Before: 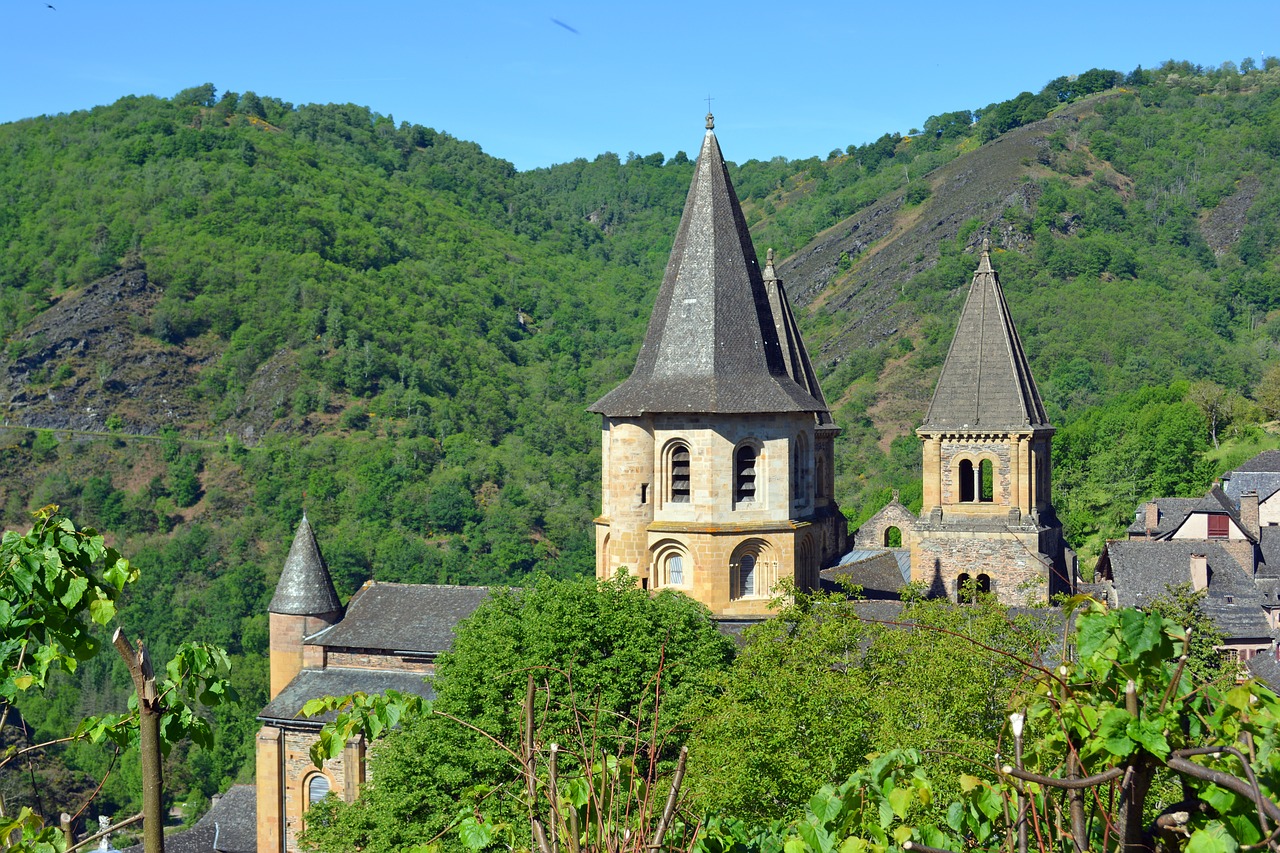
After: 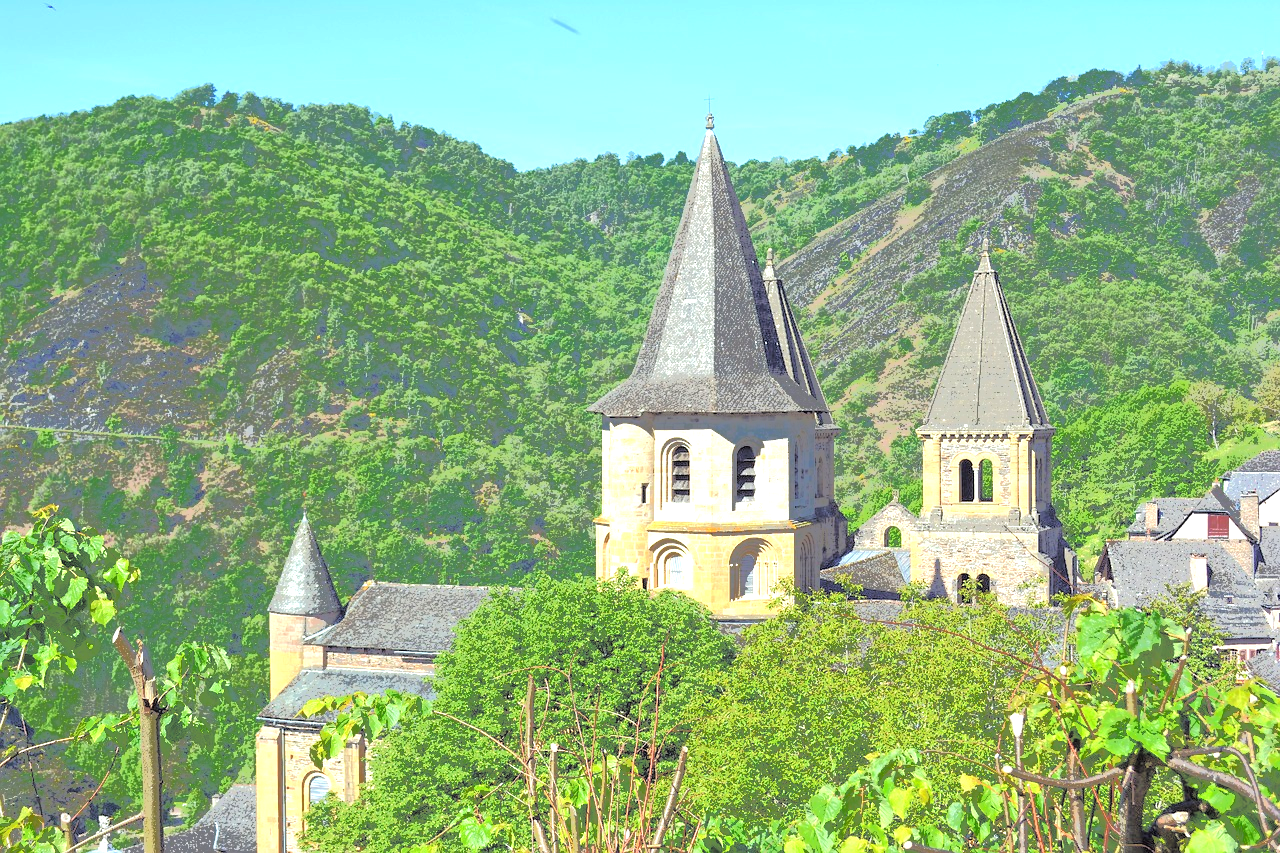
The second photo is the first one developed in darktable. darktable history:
tone curve: curves: ch0 [(0, 0) (0.003, 0.011) (0.011, 0.043) (0.025, 0.133) (0.044, 0.226) (0.069, 0.303) (0.1, 0.371) (0.136, 0.429) (0.177, 0.482) (0.224, 0.516) (0.277, 0.539) (0.335, 0.535) (0.399, 0.517) (0.468, 0.498) (0.543, 0.523) (0.623, 0.655) (0.709, 0.83) (0.801, 0.827) (0.898, 0.89) (1, 1)], color space Lab, independent channels, preserve colors none
exposure: exposure 0.554 EV, compensate highlight preservation false
tone equalizer: -8 EV -0.438 EV, -7 EV -0.404 EV, -6 EV -0.366 EV, -5 EV -0.221 EV, -3 EV 0.253 EV, -2 EV 0.325 EV, -1 EV 0.406 EV, +0 EV 0.401 EV
